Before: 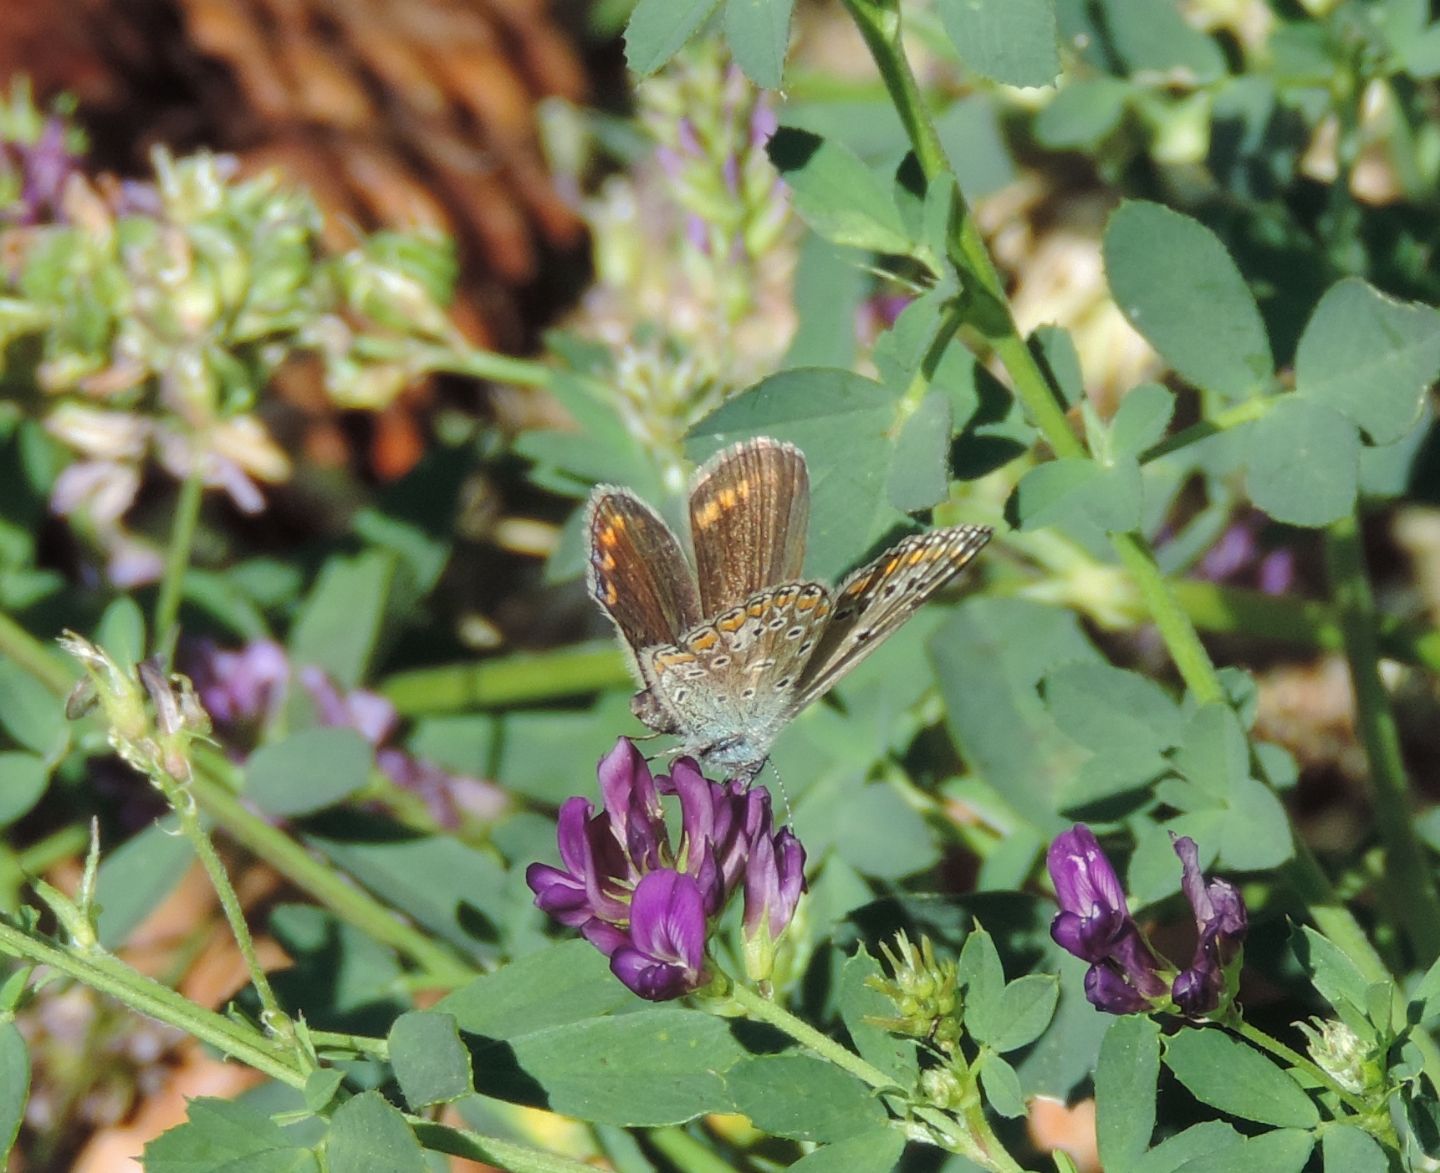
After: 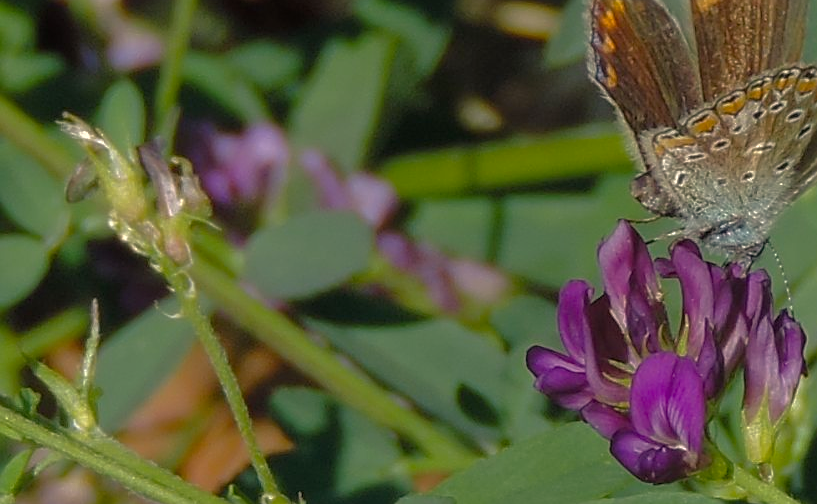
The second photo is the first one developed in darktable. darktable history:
crop: top 44.111%, right 43.202%, bottom 12.904%
base curve: curves: ch0 [(0, 0) (0.826, 0.587) (1, 1)]
sharpen: on, module defaults
color balance rgb: highlights gain › chroma 2.856%, highlights gain › hue 61.09°, linear chroma grading › global chroma 6.695%, perceptual saturation grading › global saturation 16.701%
